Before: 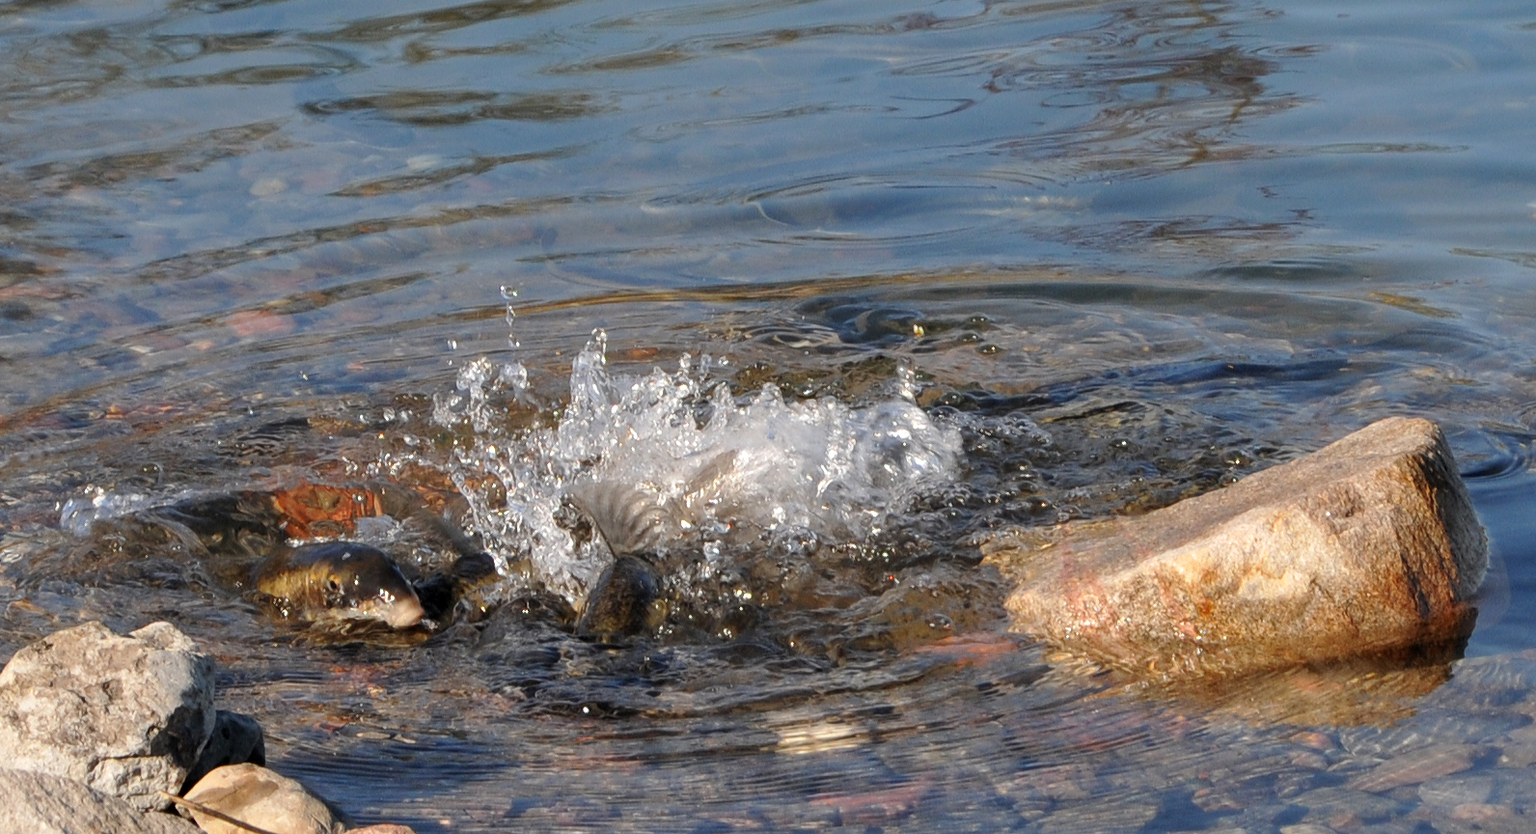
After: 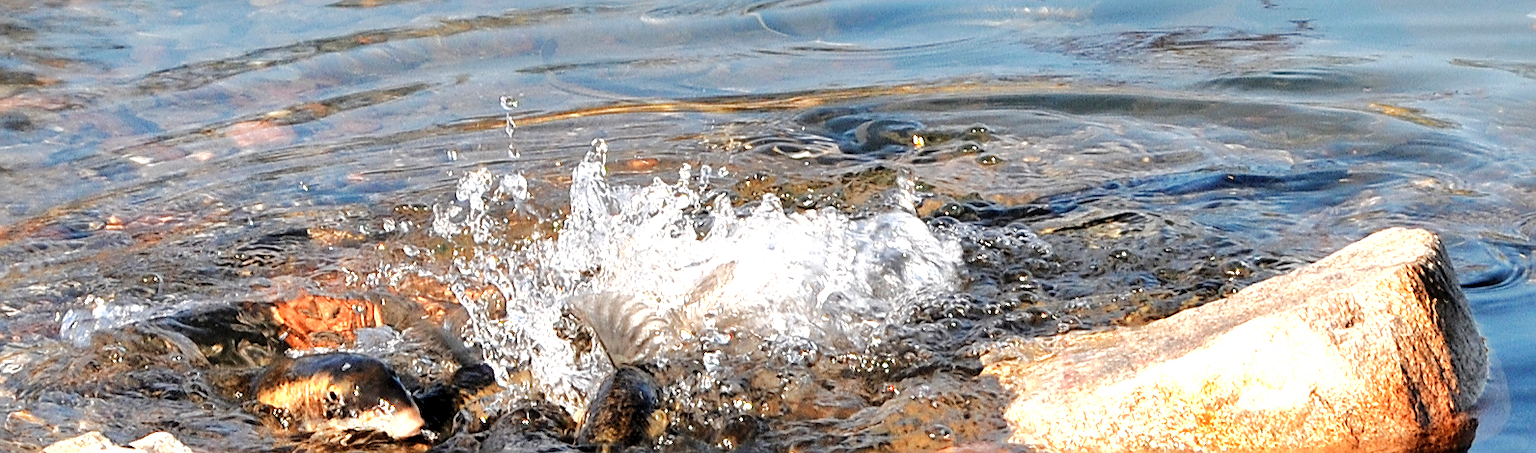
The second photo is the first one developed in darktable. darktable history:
crop and rotate: top 22.748%, bottom 22.83%
tone equalizer: -8 EV -1.83 EV, -7 EV -1.13 EV, -6 EV -1.61 EV
exposure: black level correction 0, exposure 1.1 EV, compensate highlight preservation false
filmic rgb: black relative exposure -16 EV, white relative exposure 6.24 EV, hardness 5.06, contrast 1.355, add noise in highlights 0.001, preserve chrominance no, color science v3 (2019), use custom middle-gray values true, contrast in highlights soft
color zones: curves: ch0 [(0.018, 0.548) (0.224, 0.64) (0.425, 0.447) (0.675, 0.575) (0.732, 0.579)]; ch1 [(0.066, 0.487) (0.25, 0.5) (0.404, 0.43) (0.75, 0.421) (0.956, 0.421)]; ch2 [(0.044, 0.561) (0.215, 0.465) (0.399, 0.544) (0.465, 0.548) (0.614, 0.447) (0.724, 0.43) (0.882, 0.623) (0.956, 0.632)]
sharpen: on, module defaults
shadows and highlights: shadows 40.33, highlights -60.05
